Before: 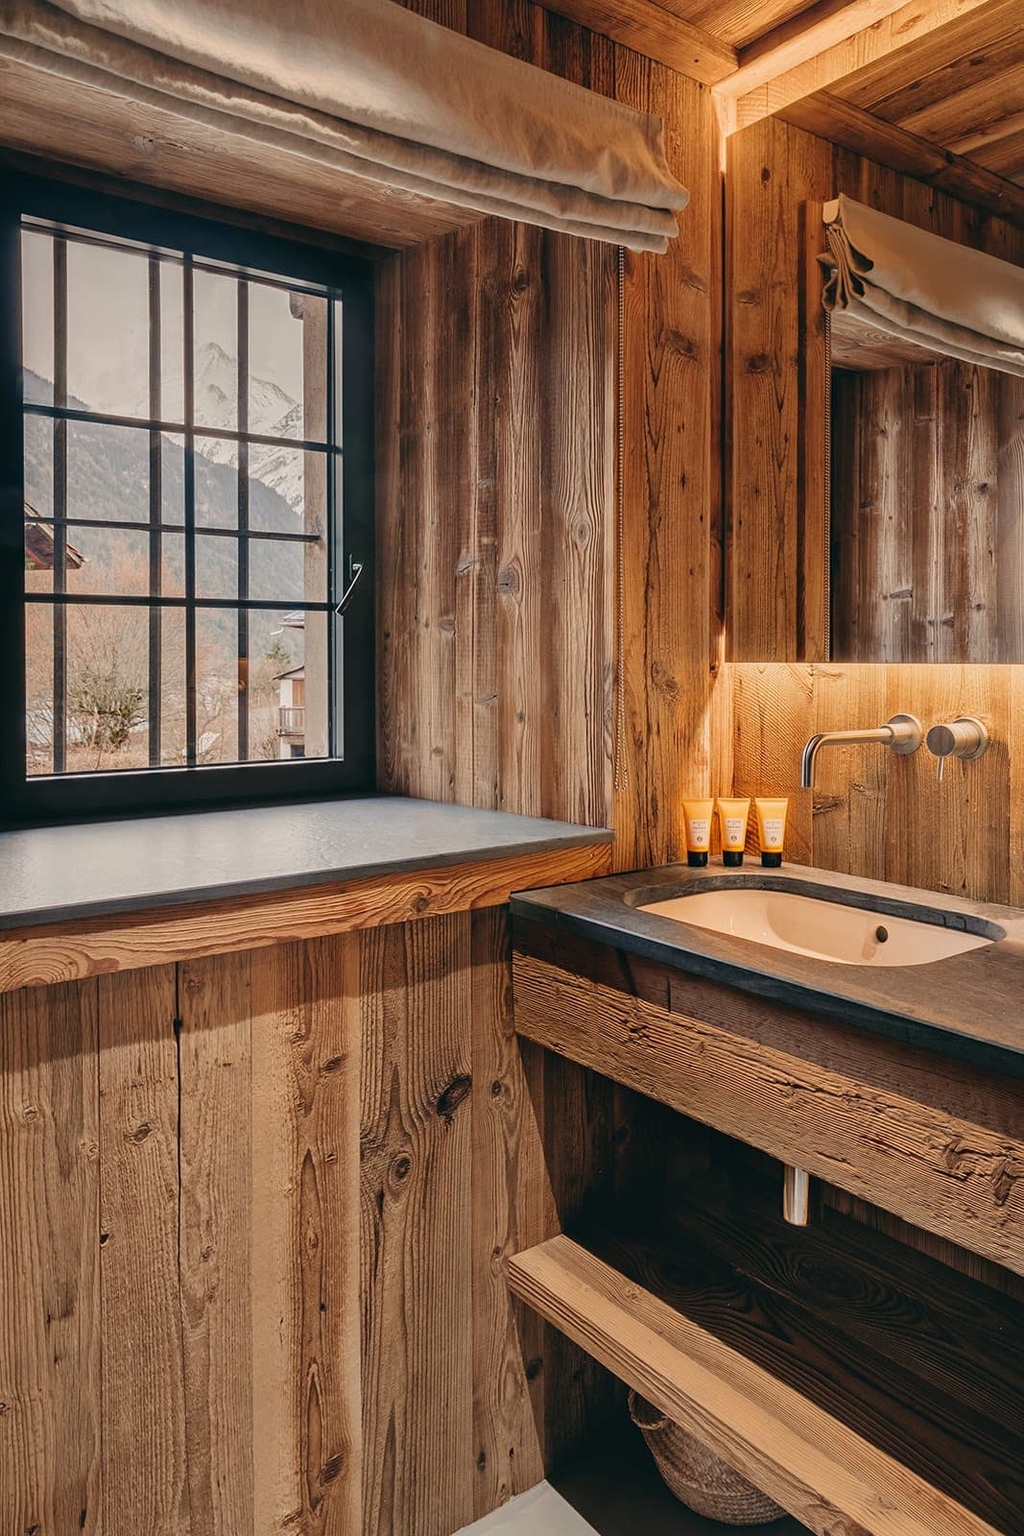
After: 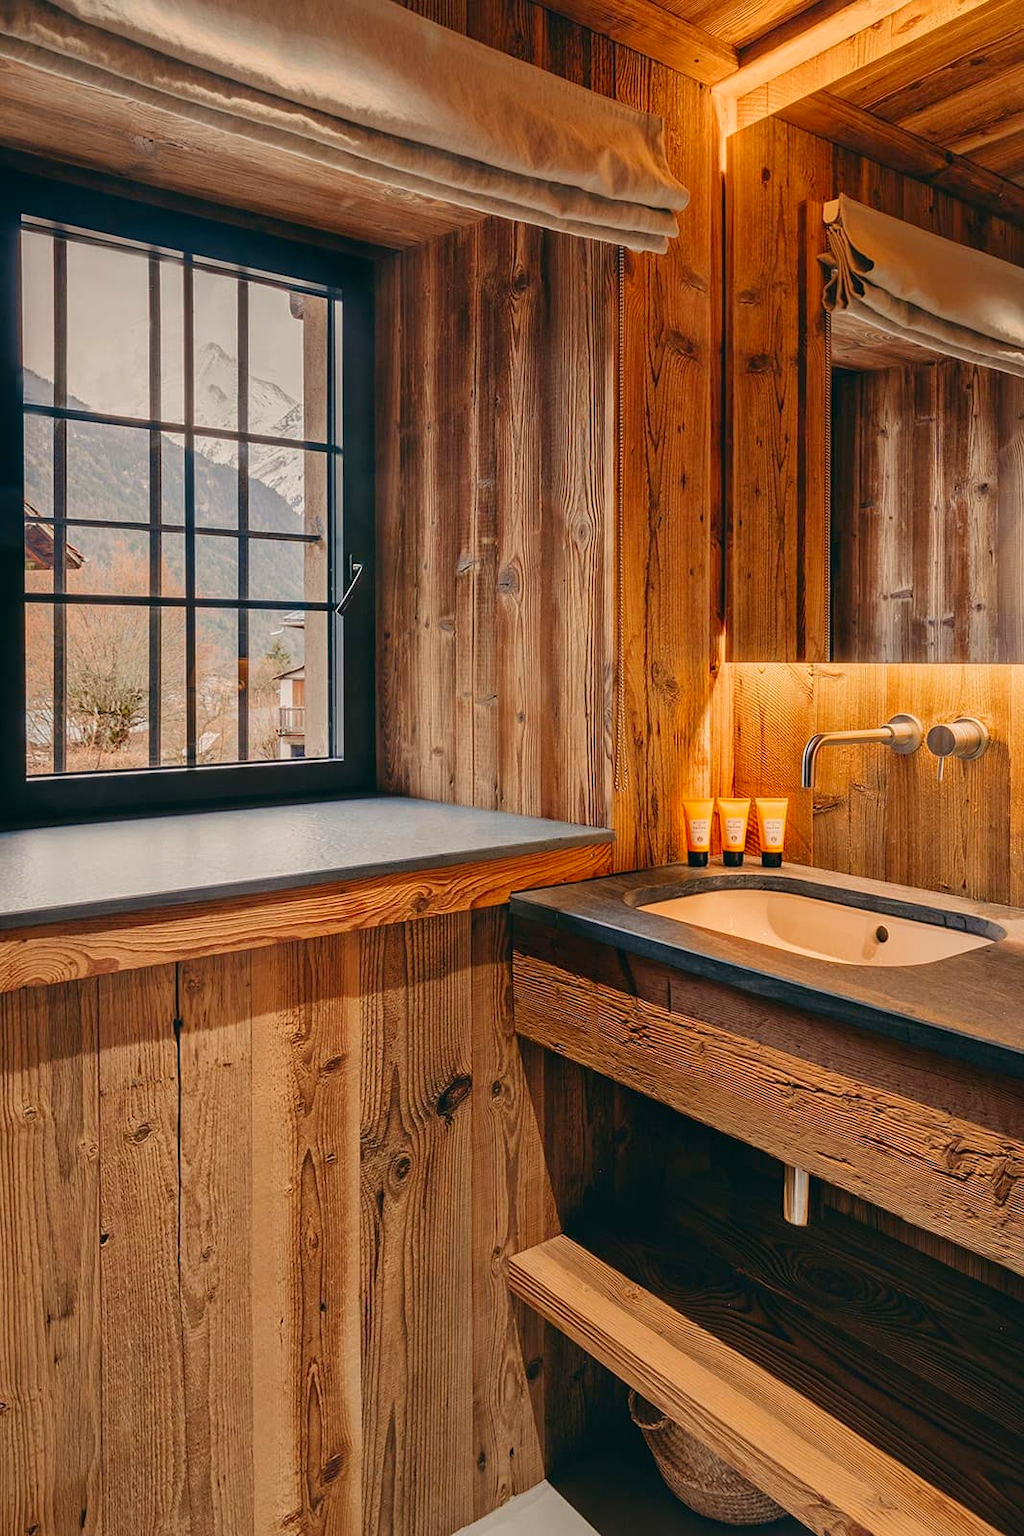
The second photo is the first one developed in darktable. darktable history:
color zones: curves: ch1 [(0, -0.014) (0.143, -0.013) (0.286, -0.013) (0.429, -0.016) (0.571, -0.019) (0.714, -0.015) (0.857, 0.002) (1, -0.014)], mix -137.11%
